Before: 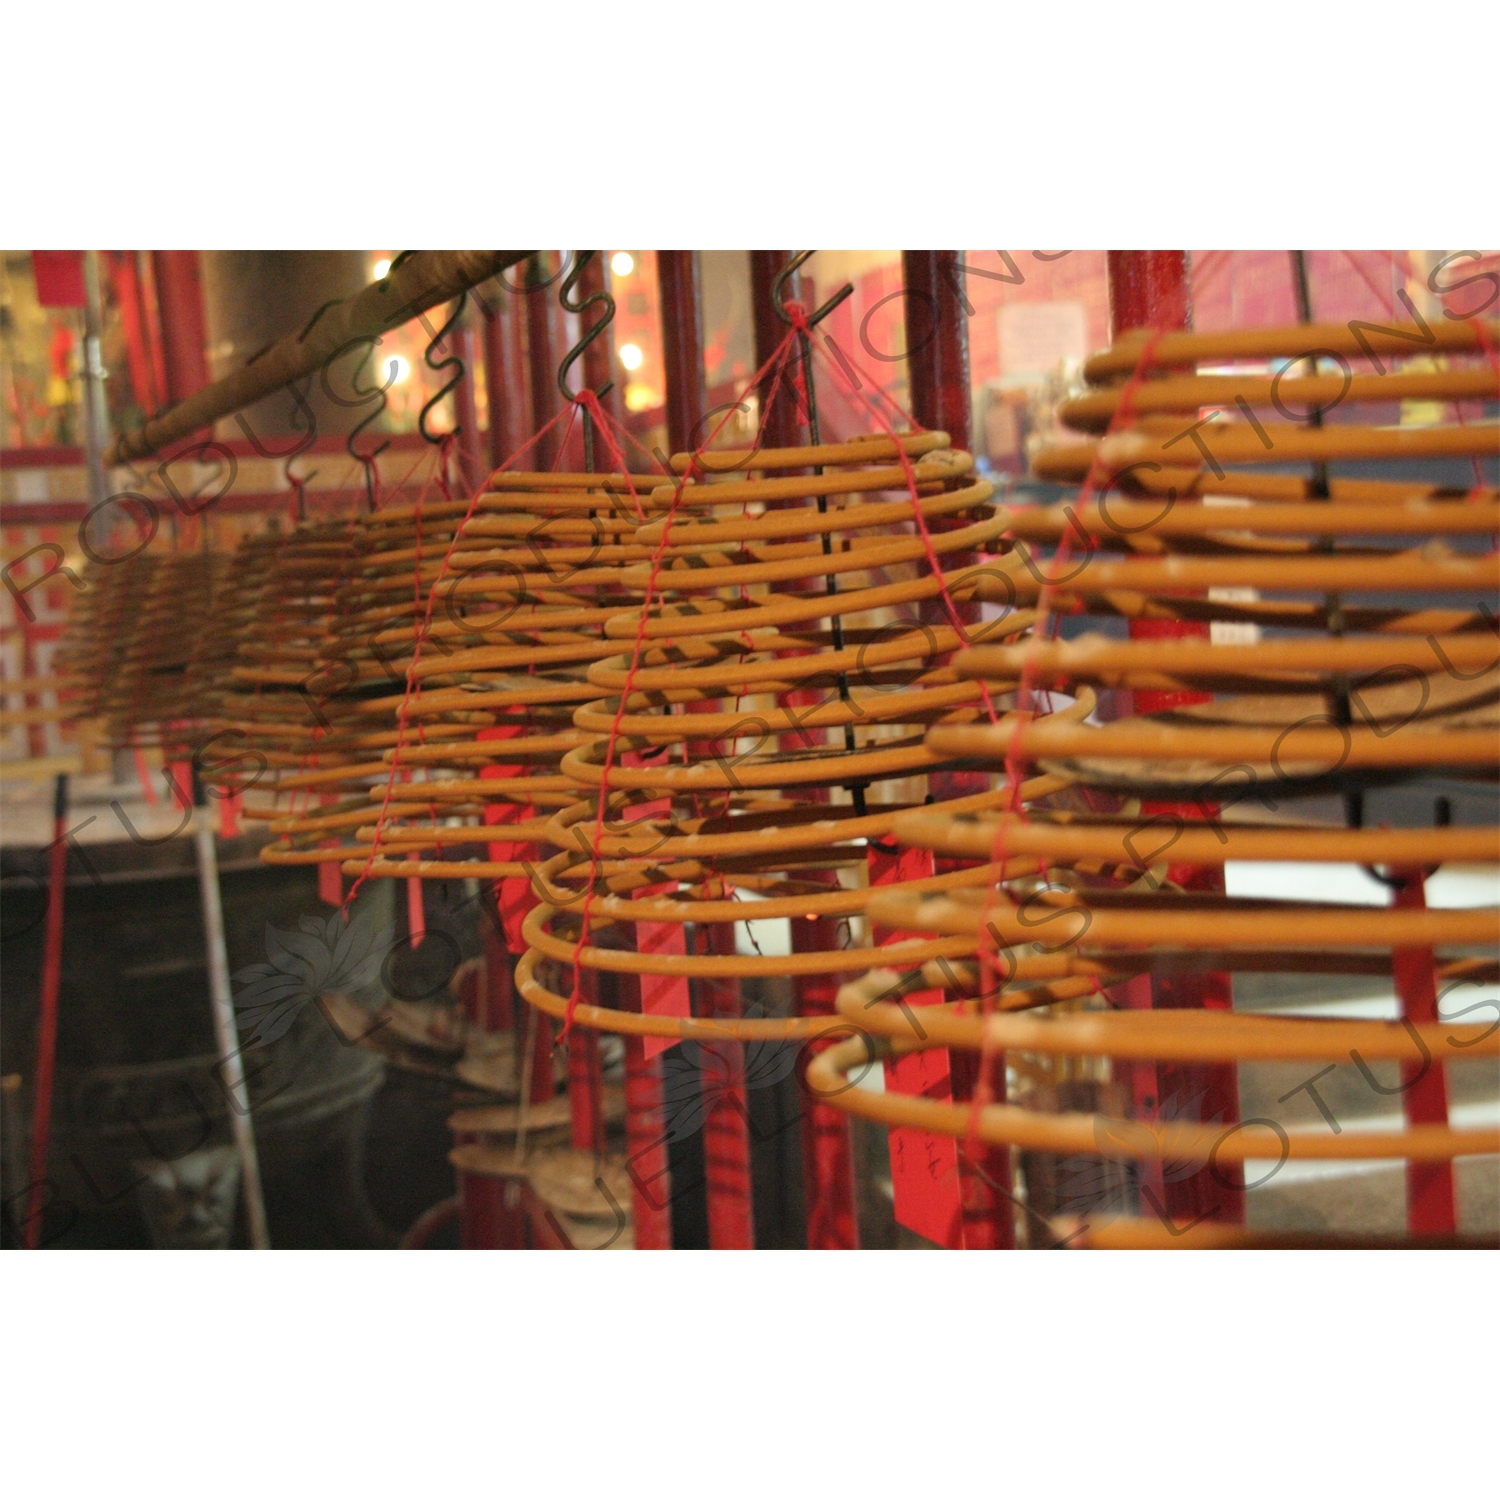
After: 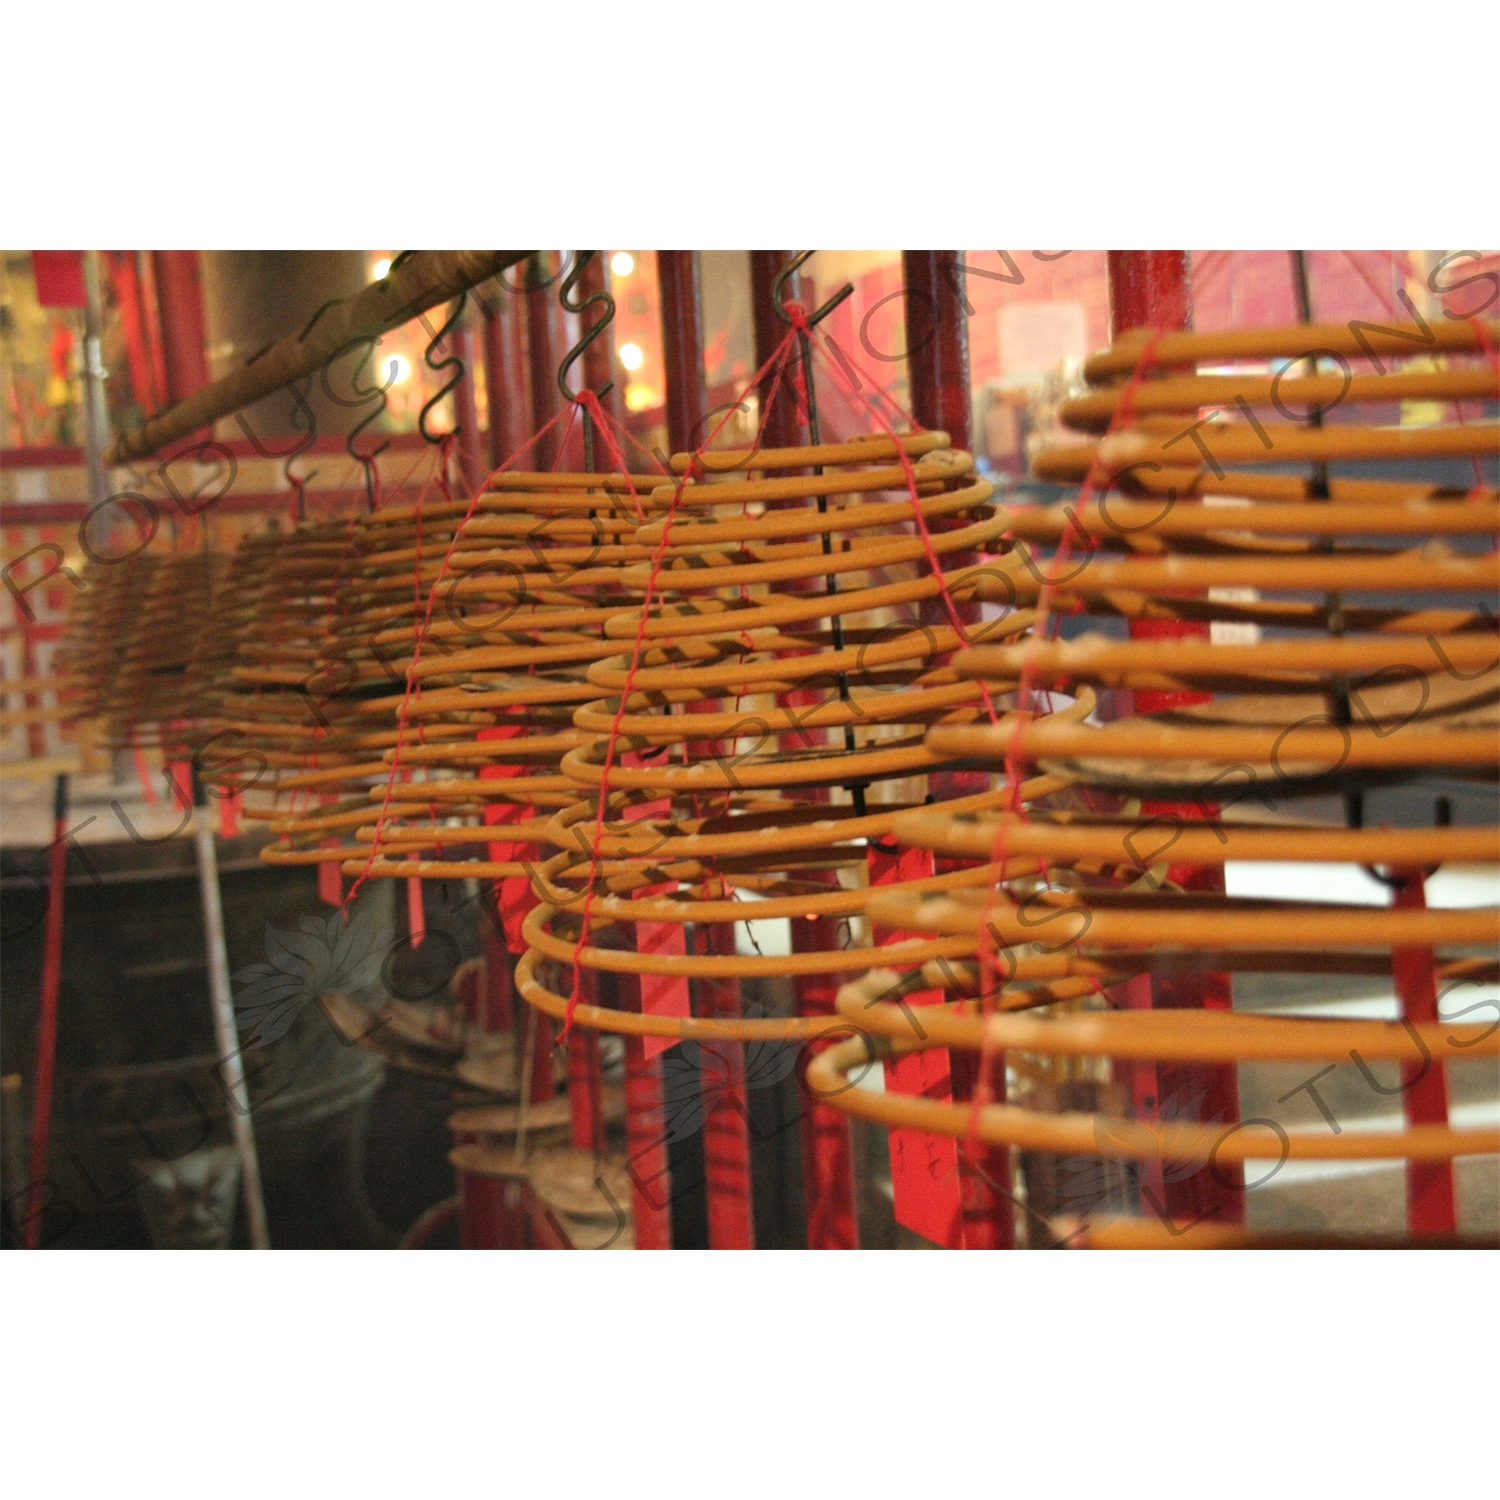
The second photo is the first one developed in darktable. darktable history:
grain: coarseness 0.09 ISO, strength 10%
exposure: exposure 0.128 EV, compensate highlight preservation false
